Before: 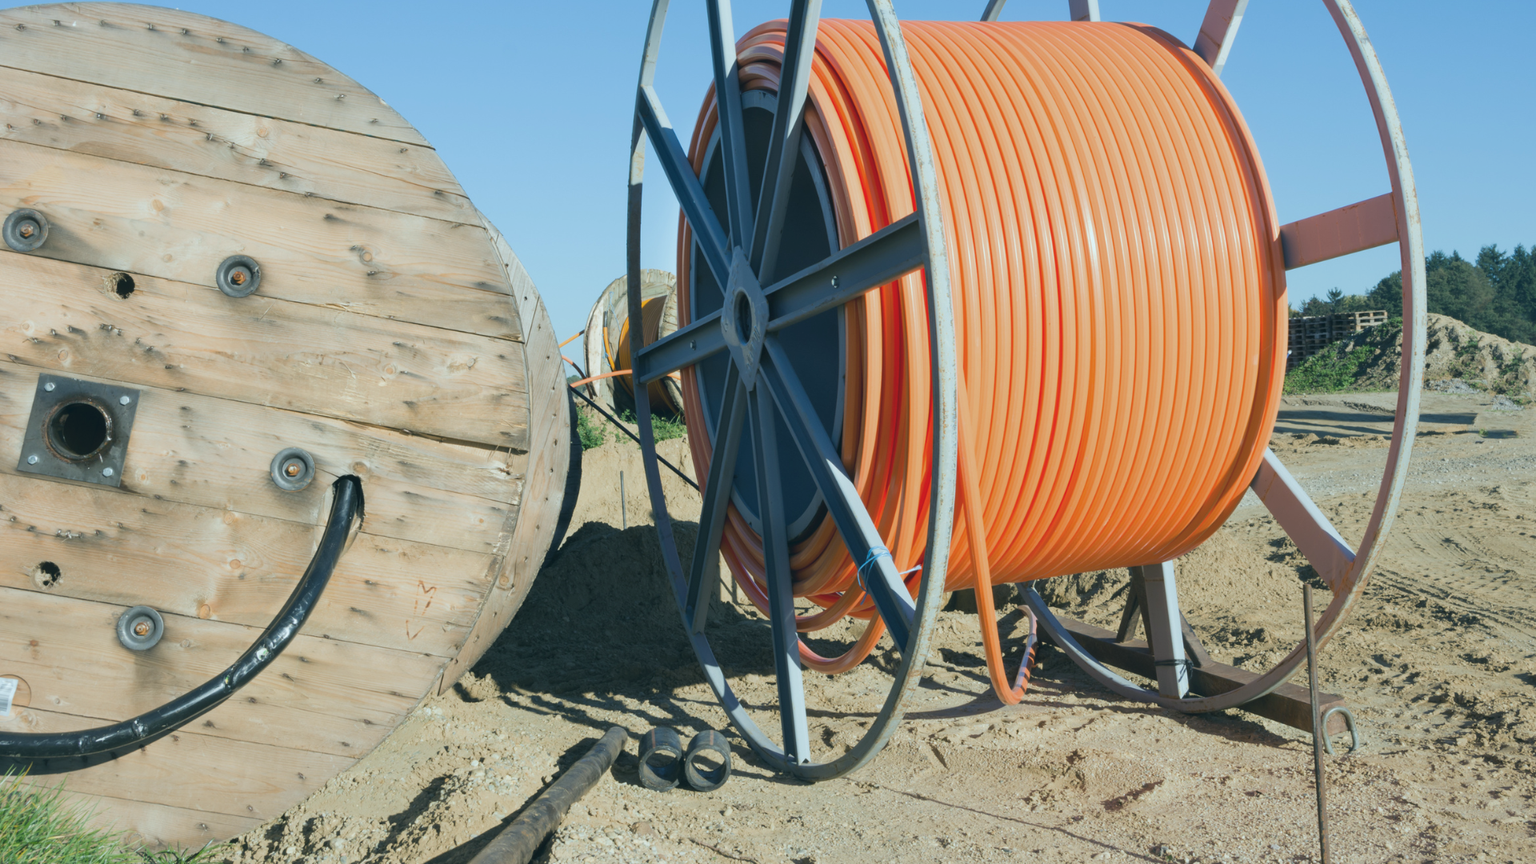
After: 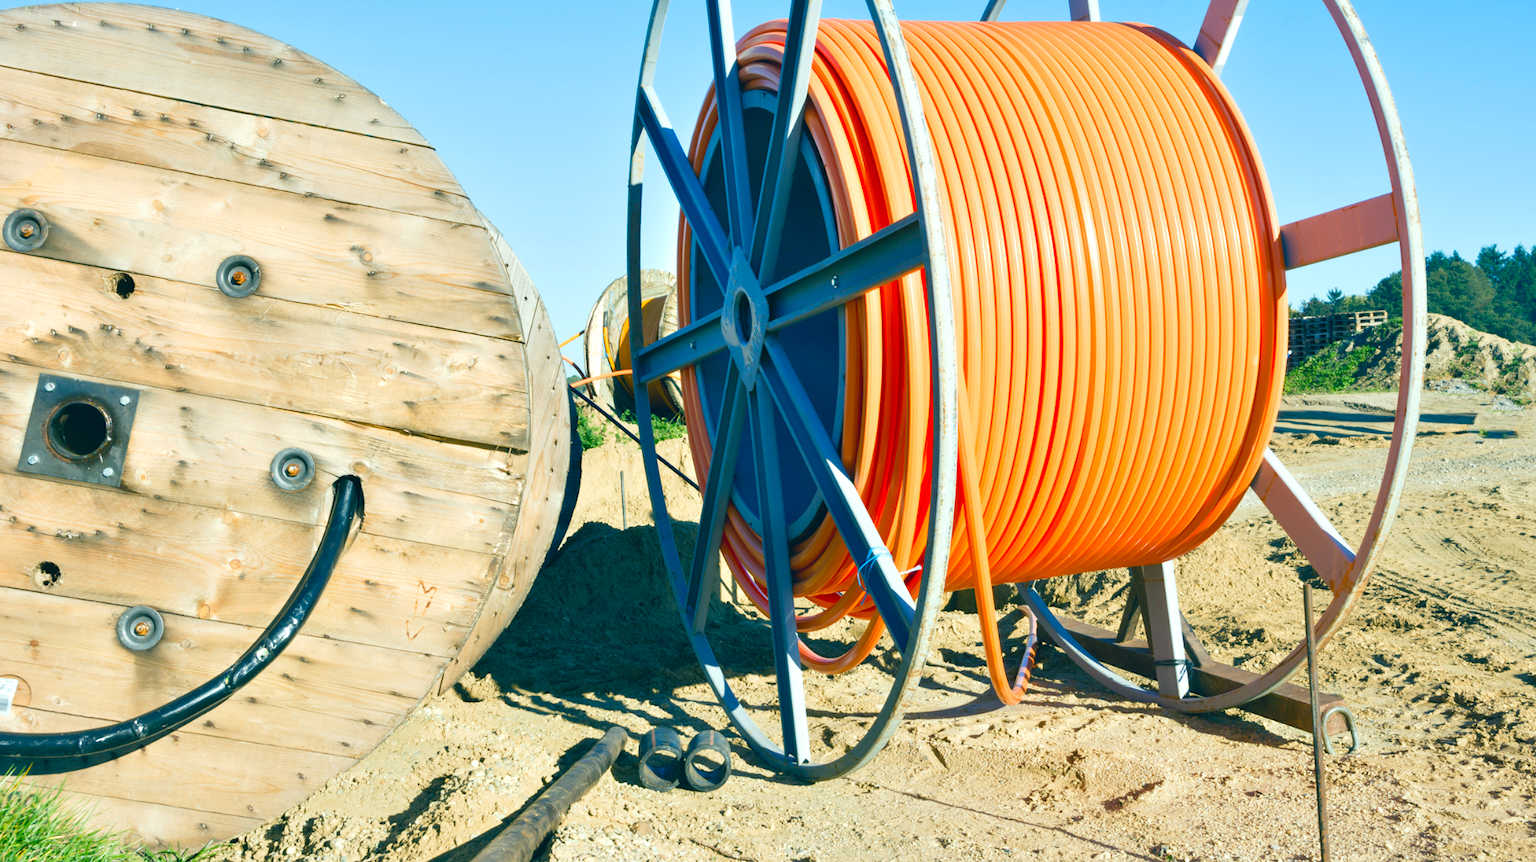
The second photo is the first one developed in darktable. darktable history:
tone curve: curves: ch0 [(0, 0) (0.003, 0.002) (0.011, 0.006) (0.025, 0.014) (0.044, 0.025) (0.069, 0.039) (0.1, 0.056) (0.136, 0.082) (0.177, 0.116) (0.224, 0.163) (0.277, 0.233) (0.335, 0.311) (0.399, 0.396) (0.468, 0.488) (0.543, 0.588) (0.623, 0.695) (0.709, 0.809) (0.801, 0.912) (0.898, 0.997) (1, 1)], preserve colors none
color balance rgb: shadows lift › chroma 1%, shadows lift › hue 240.84°, highlights gain › chroma 2%, highlights gain › hue 73.2°, global offset › luminance -0.5%, perceptual saturation grading › global saturation 20%, perceptual saturation grading › highlights -25%, perceptual saturation grading › shadows 50%, global vibrance 15%
crop: top 0.05%, bottom 0.098%
tone equalizer: -8 EV 1 EV, -7 EV 1 EV, -6 EV 1 EV, -5 EV 1 EV, -4 EV 1 EV, -3 EV 0.75 EV, -2 EV 0.5 EV, -1 EV 0.25 EV
